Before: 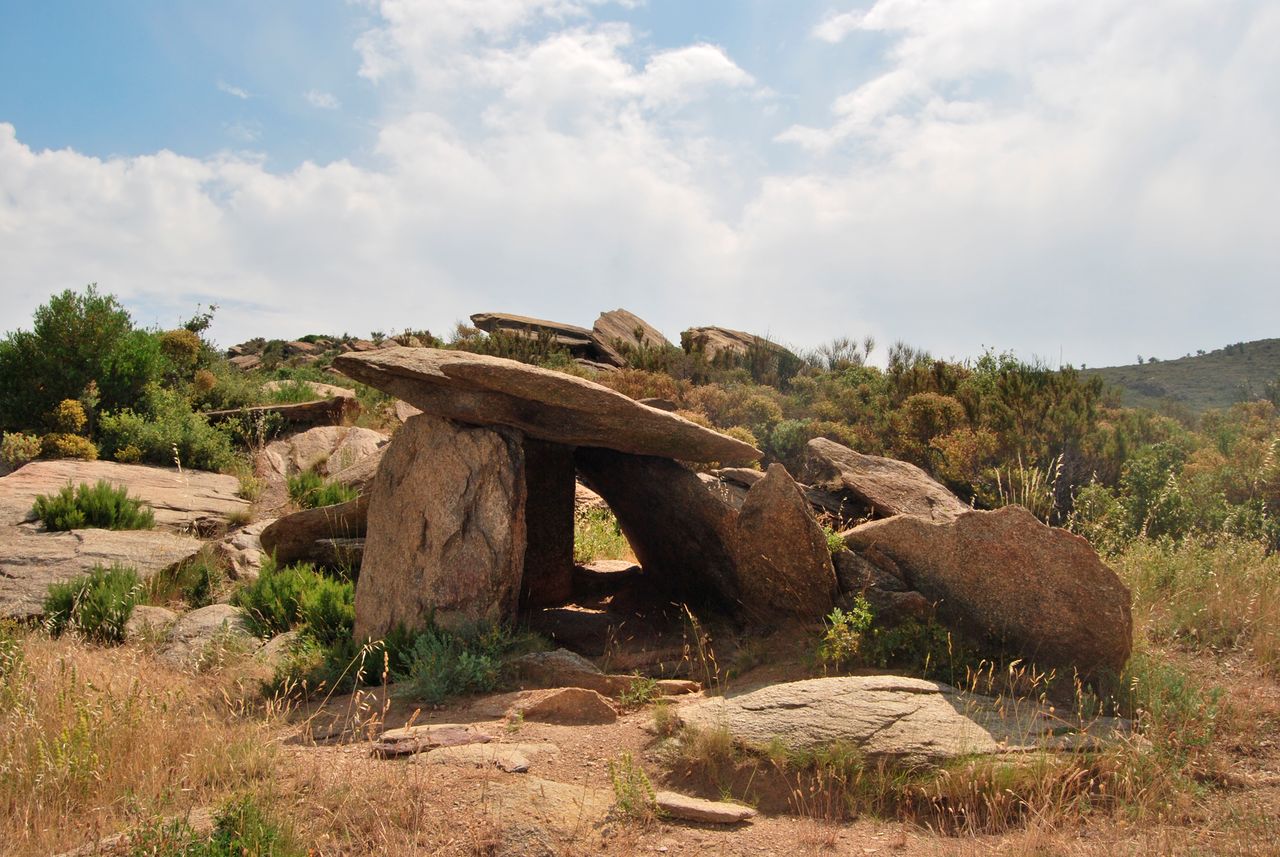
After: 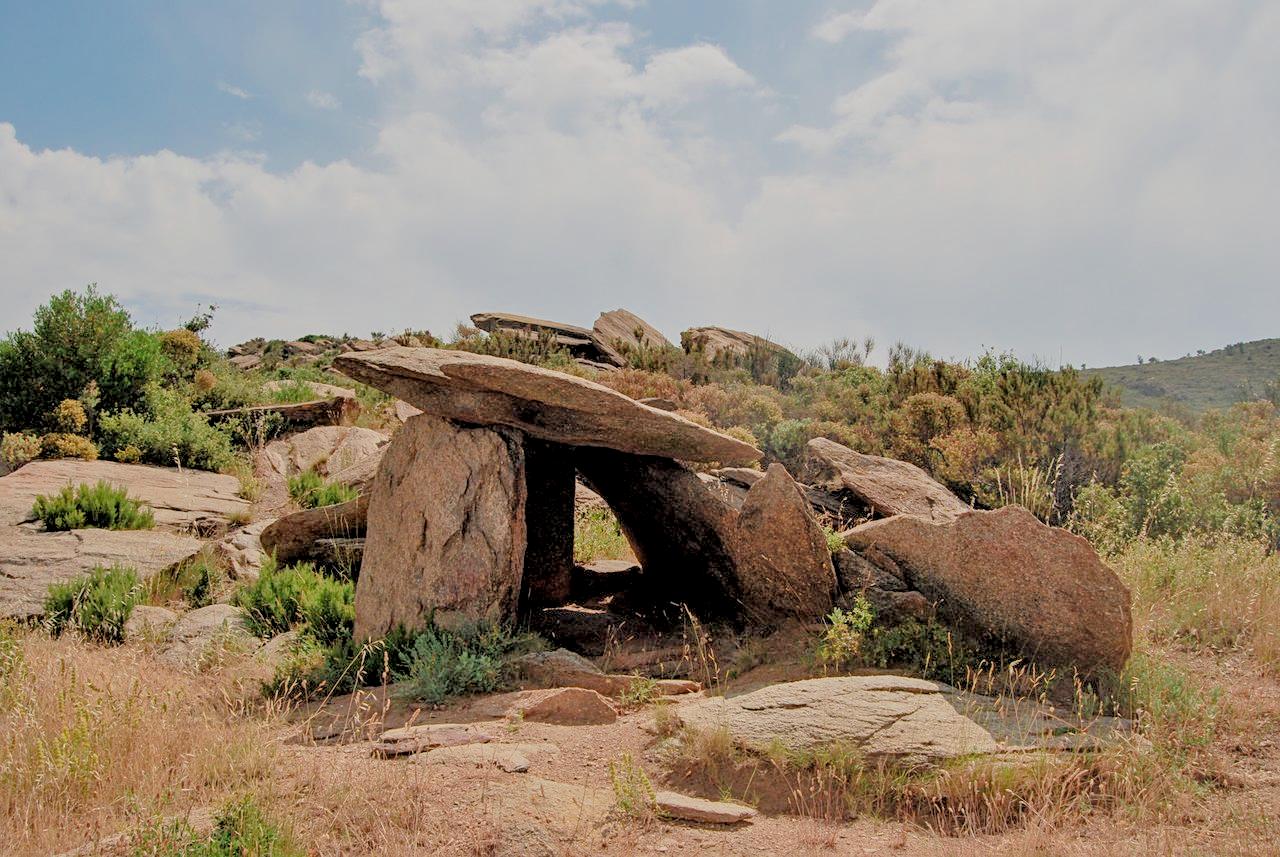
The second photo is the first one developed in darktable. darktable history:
exposure: exposure 1 EV, compensate highlight preservation false
filmic rgb: black relative exposure -4.42 EV, white relative exposure 6.58 EV, hardness 1.85, contrast 0.5
haze removal: compatibility mode true, adaptive false
sharpen: radius 2.529, amount 0.323
local contrast: on, module defaults
